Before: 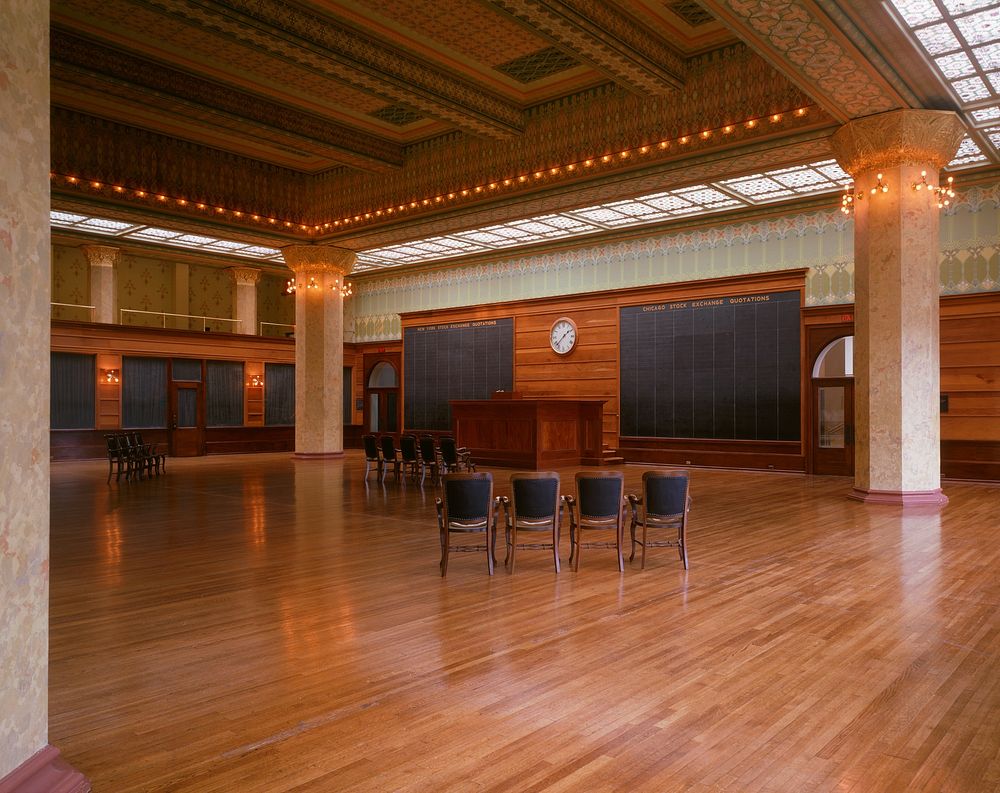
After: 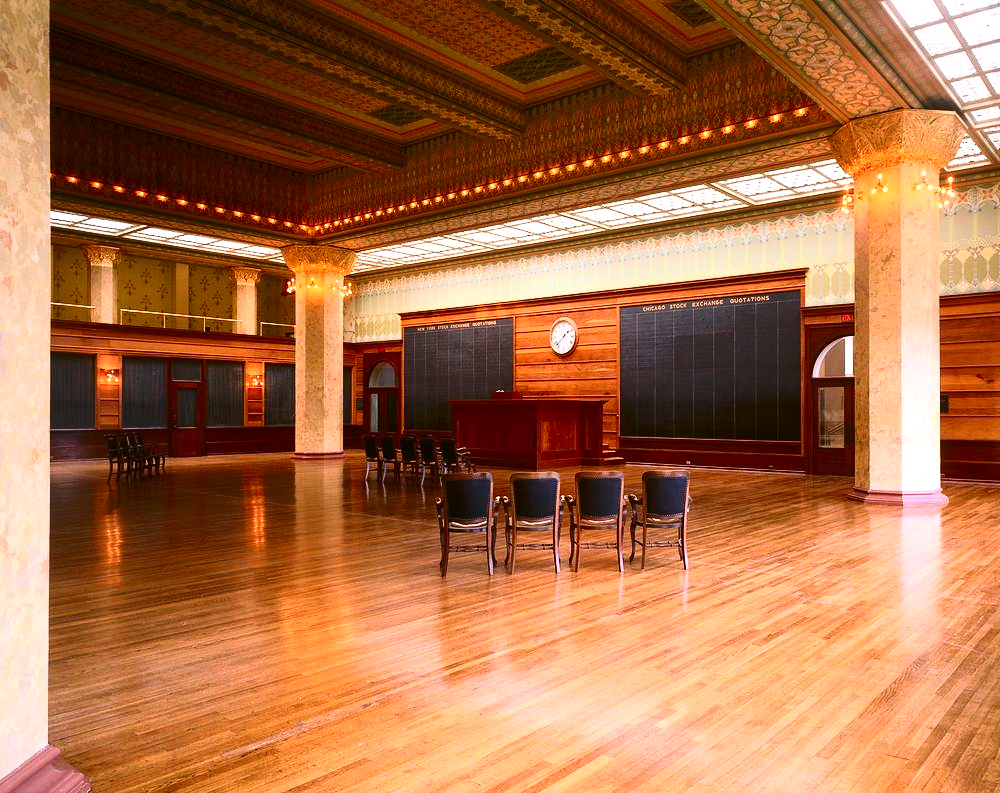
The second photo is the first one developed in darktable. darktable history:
contrast brightness saturation: contrast 0.404, brightness 0.105, saturation 0.209
exposure: exposure 0.778 EV, compensate highlight preservation false
